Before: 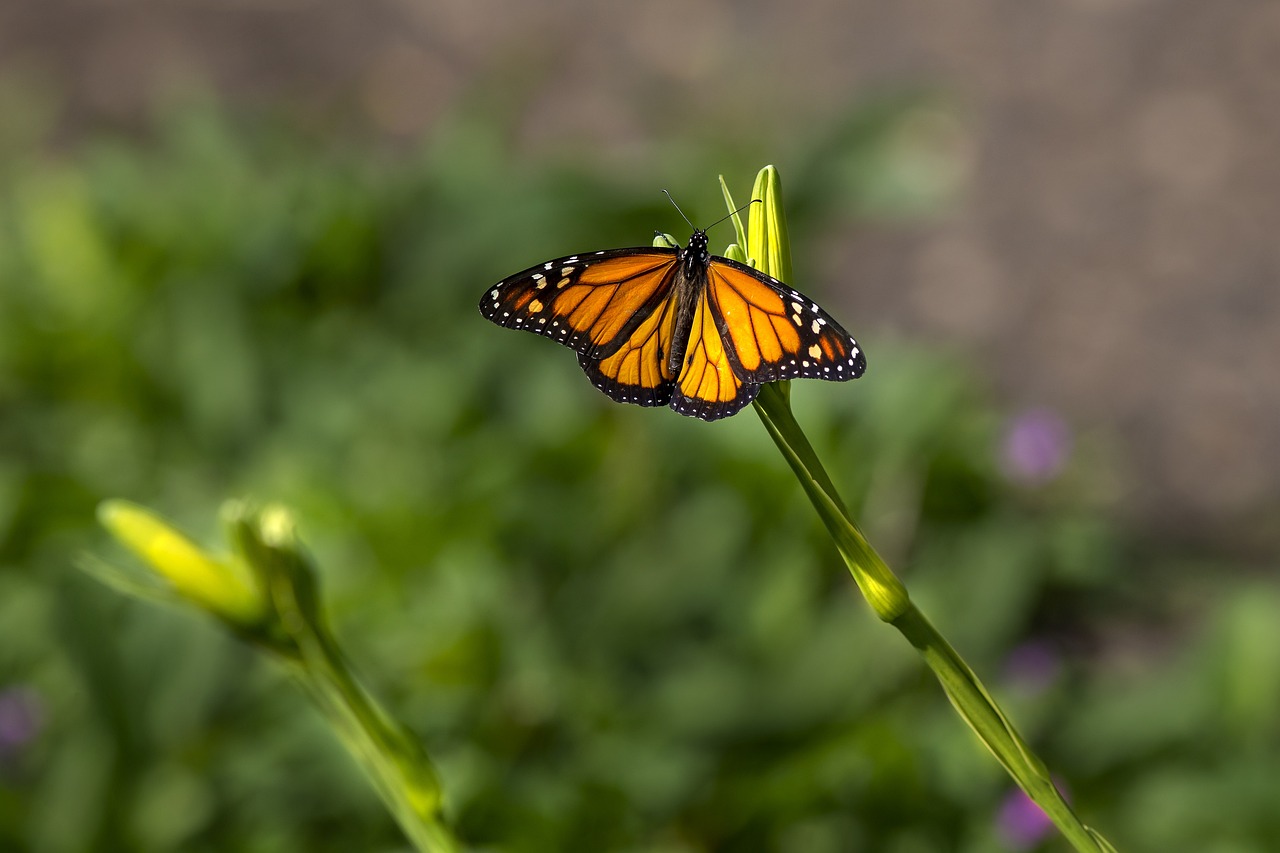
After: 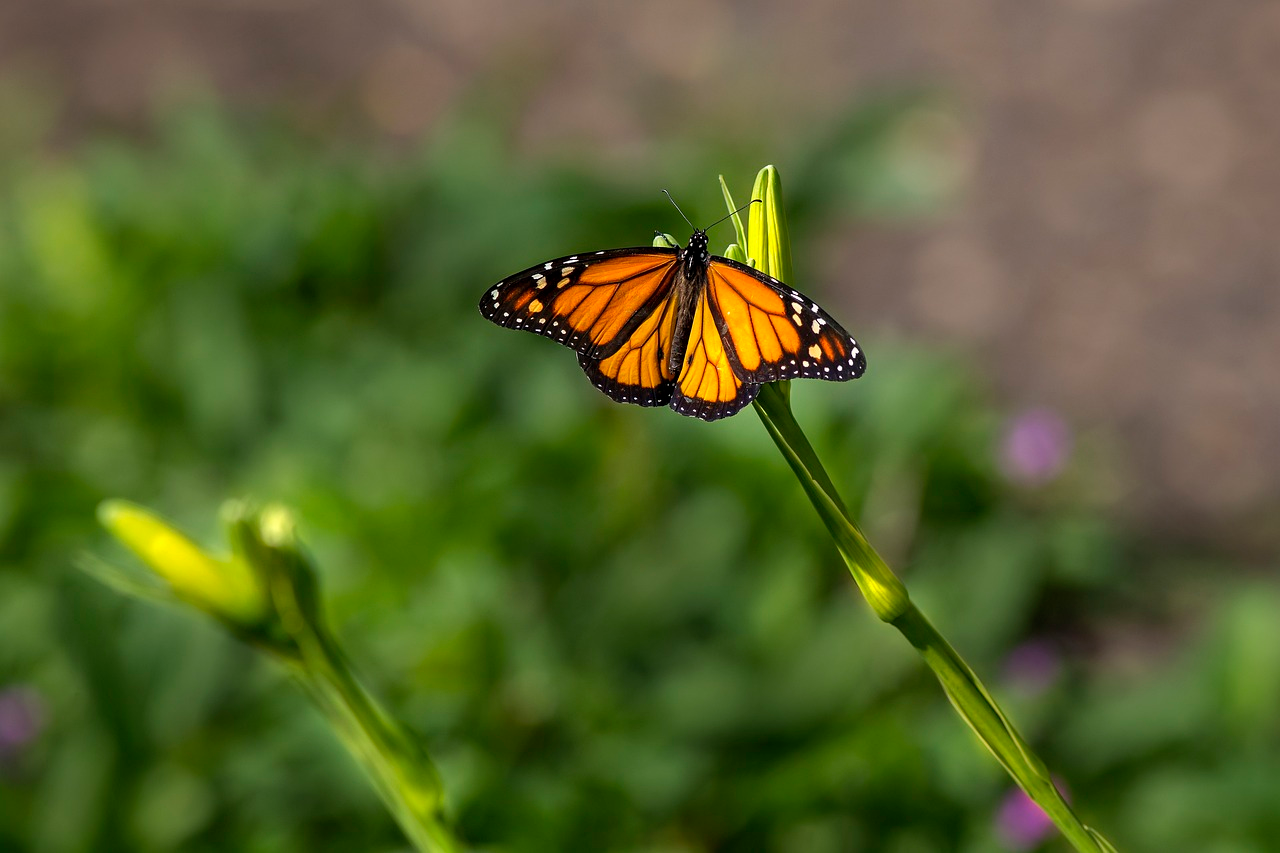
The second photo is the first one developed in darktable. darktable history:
shadows and highlights: radius 125.71, shadows 21.16, highlights -23.08, highlights color adjustment 49.49%, low approximation 0.01
